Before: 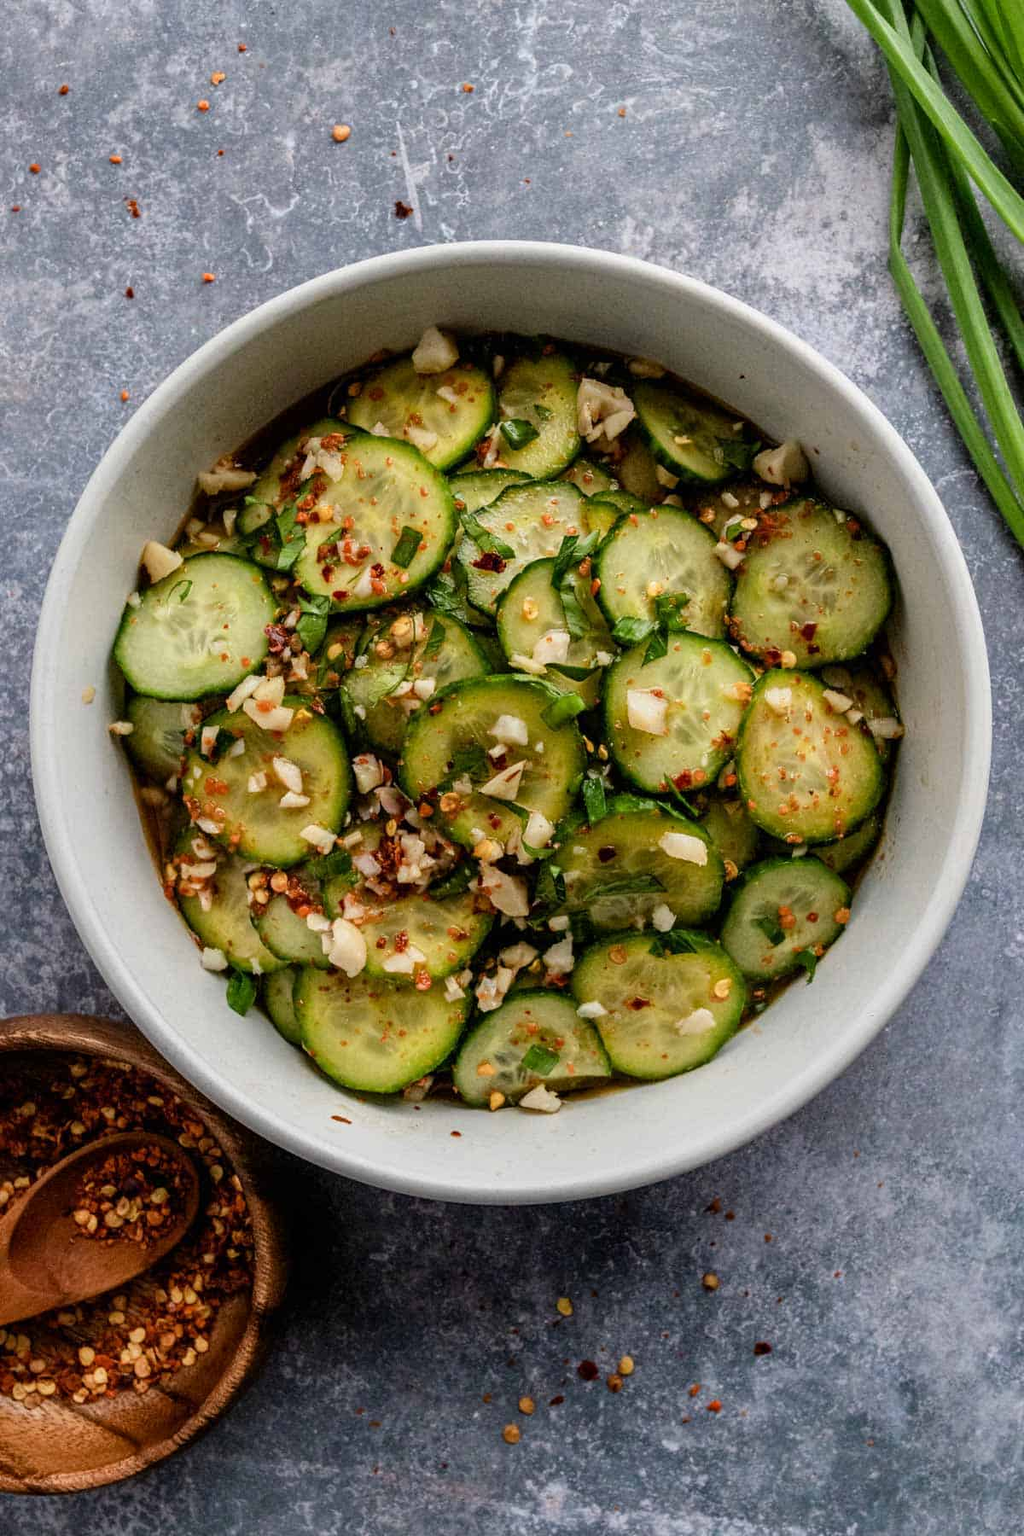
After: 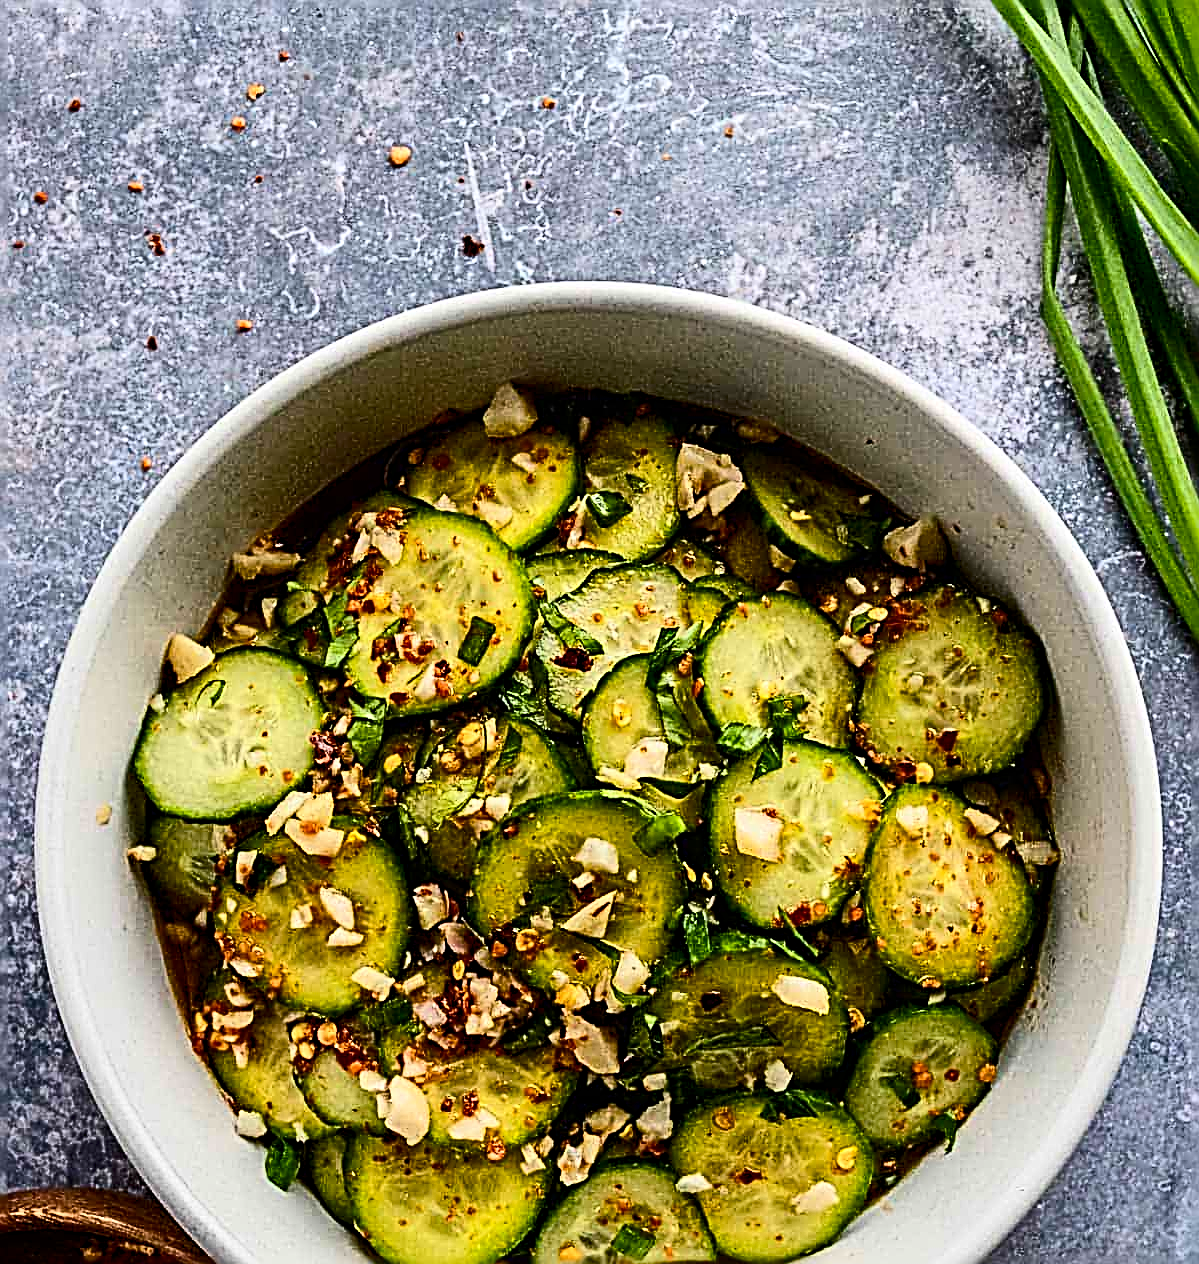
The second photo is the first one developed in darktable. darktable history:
crop: right 0%, bottom 29.087%
contrast brightness saturation: contrast 0.294
color balance rgb: perceptual saturation grading › global saturation 0.348%, global vibrance 50.822%
sharpen: radius 3.176, amount 1.717
